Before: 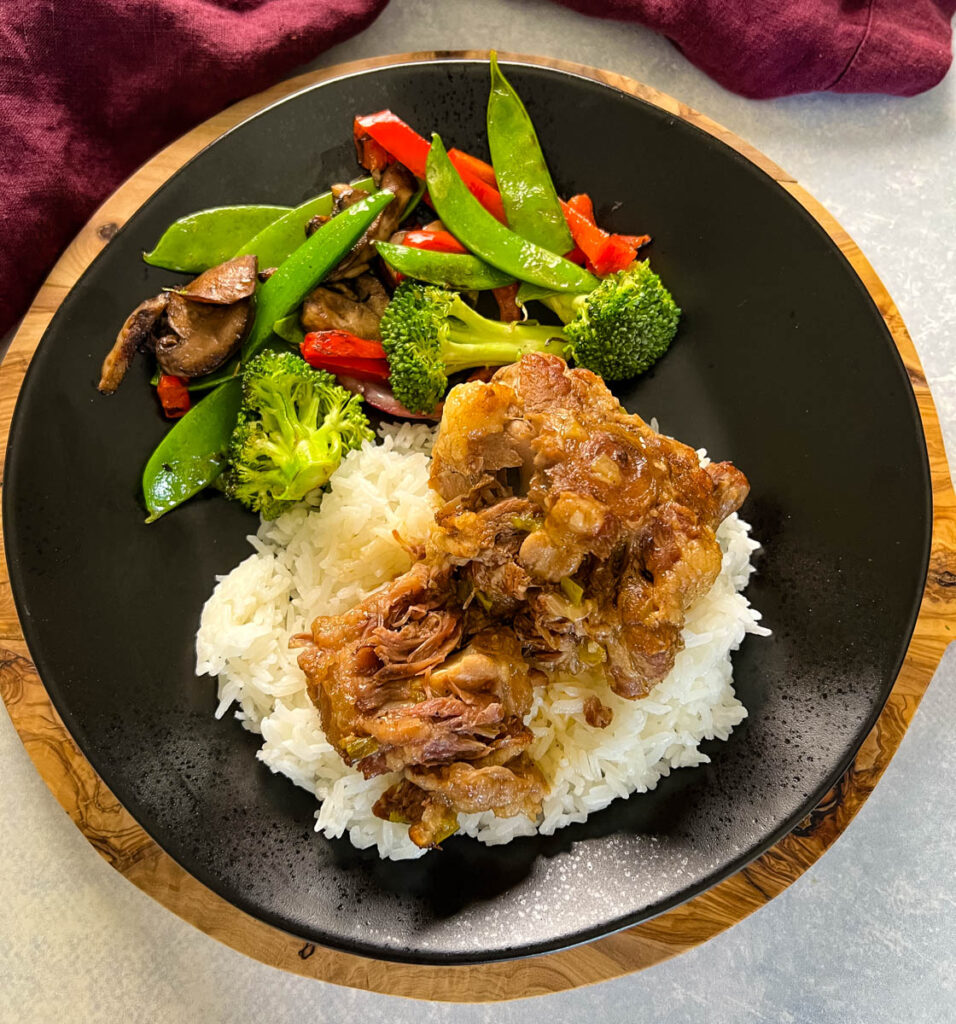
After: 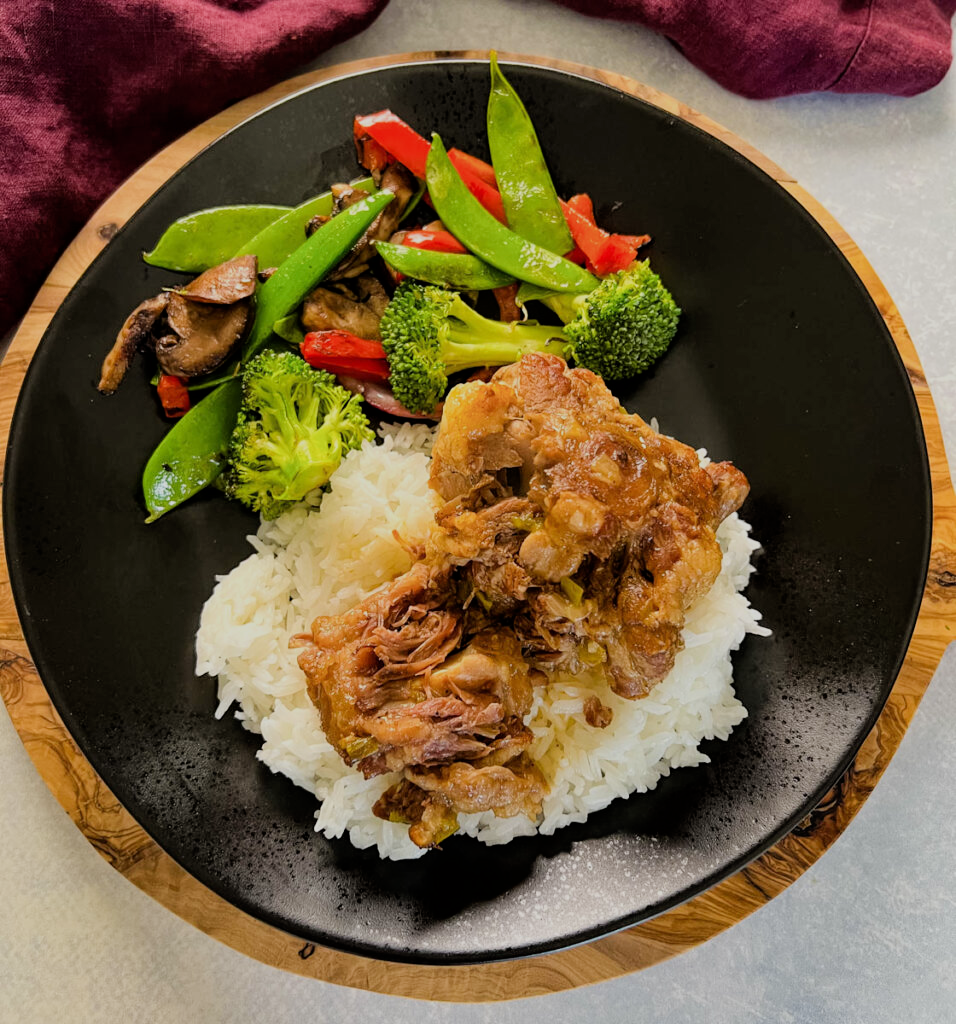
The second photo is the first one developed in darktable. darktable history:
filmic rgb: black relative exposure -7.65 EV, white relative exposure 4.56 EV, hardness 3.61
exposure: compensate highlight preservation false
